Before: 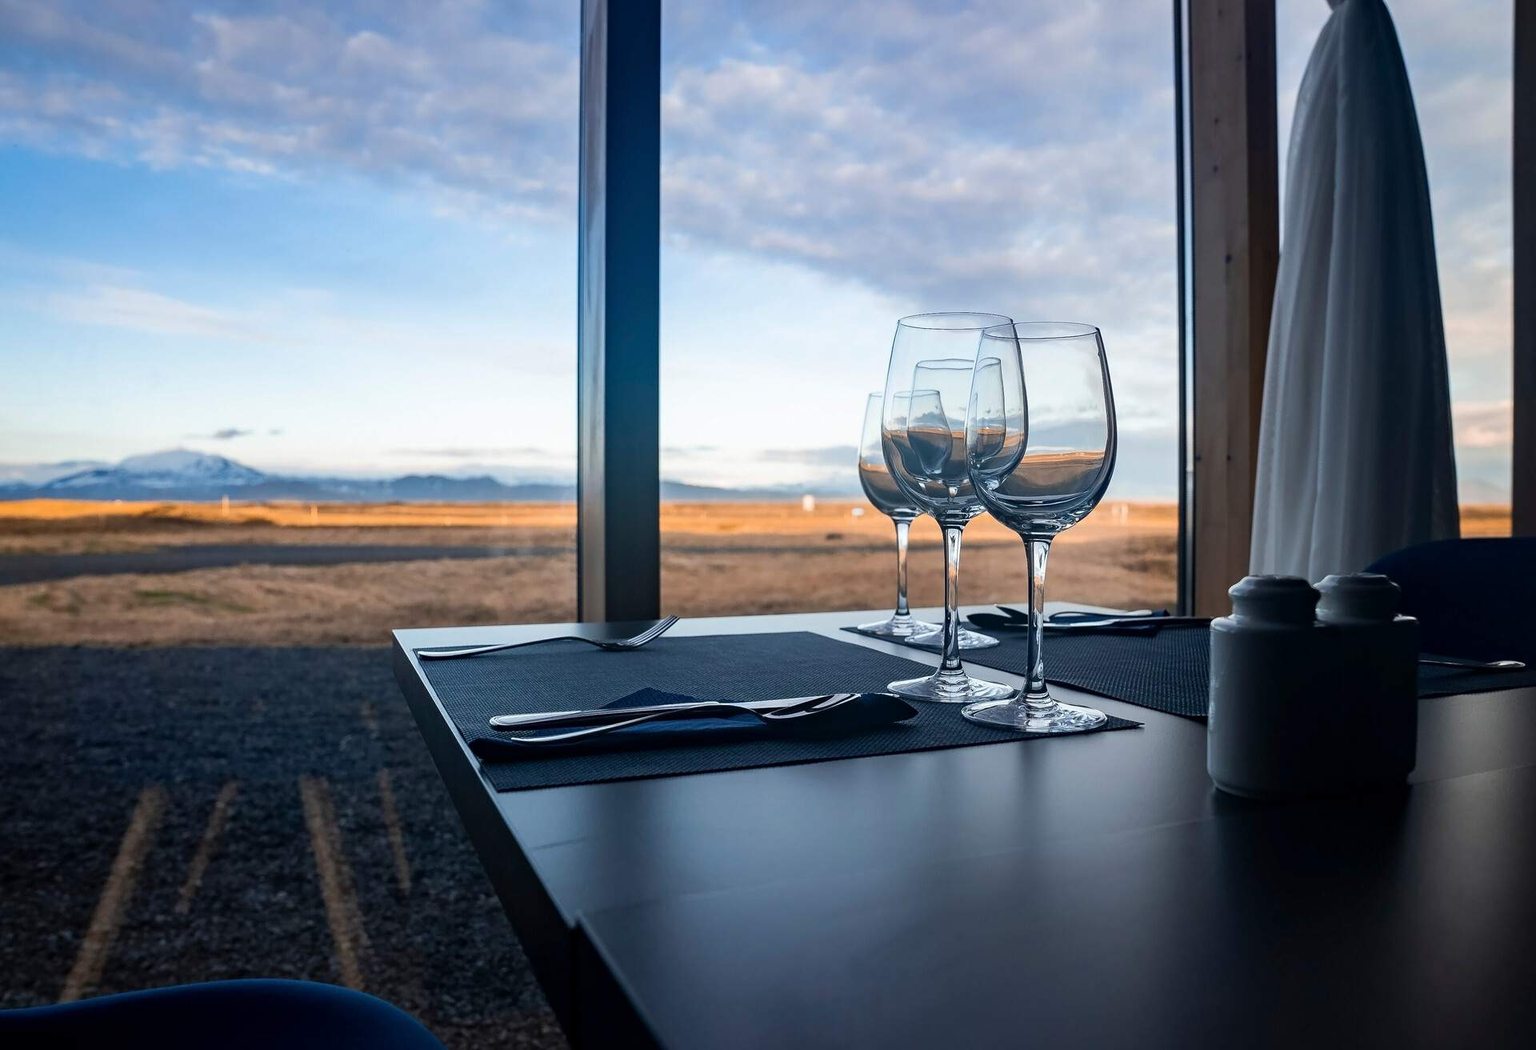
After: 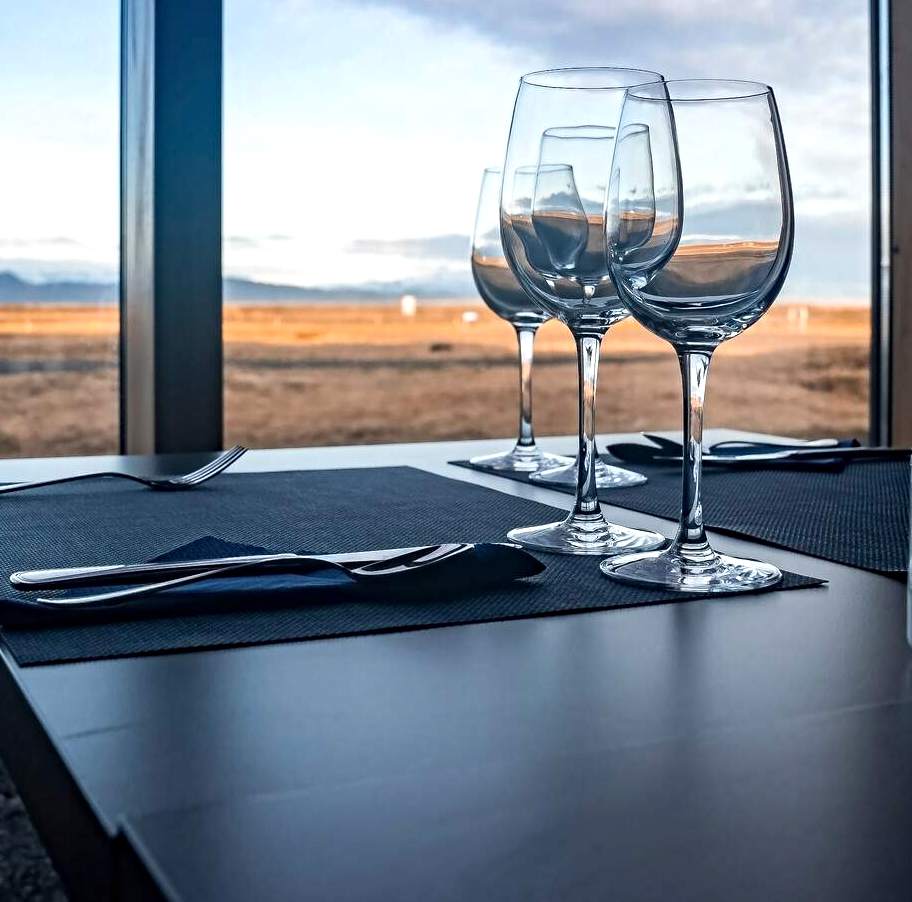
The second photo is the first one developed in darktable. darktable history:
contrast equalizer: y [[0.5, 0.5, 0.501, 0.63, 0.504, 0.5], [0.5 ×6], [0.5 ×6], [0 ×6], [0 ×6]]
exposure: black level correction 0, exposure 0.199 EV, compensate highlight preservation false
crop: left 31.384%, top 24.679%, right 20.454%, bottom 6.528%
